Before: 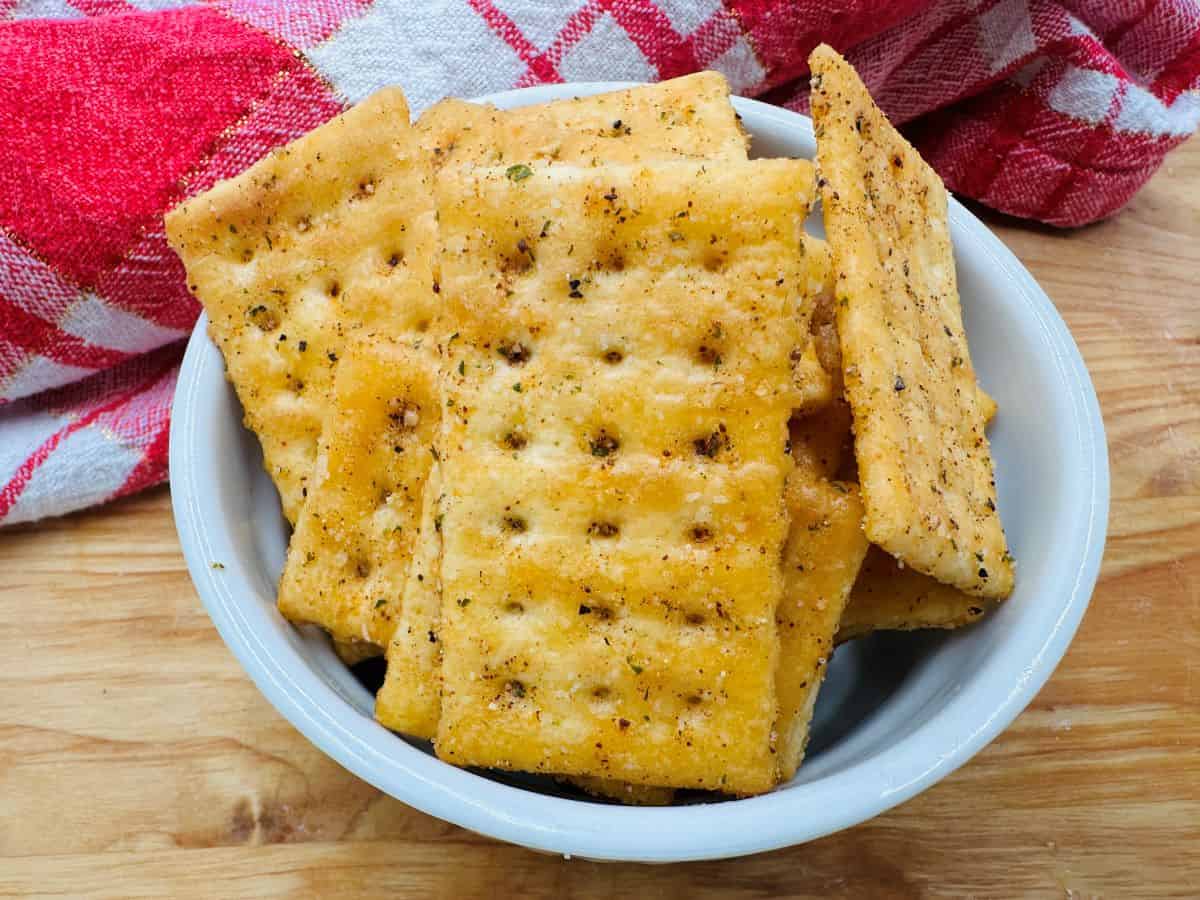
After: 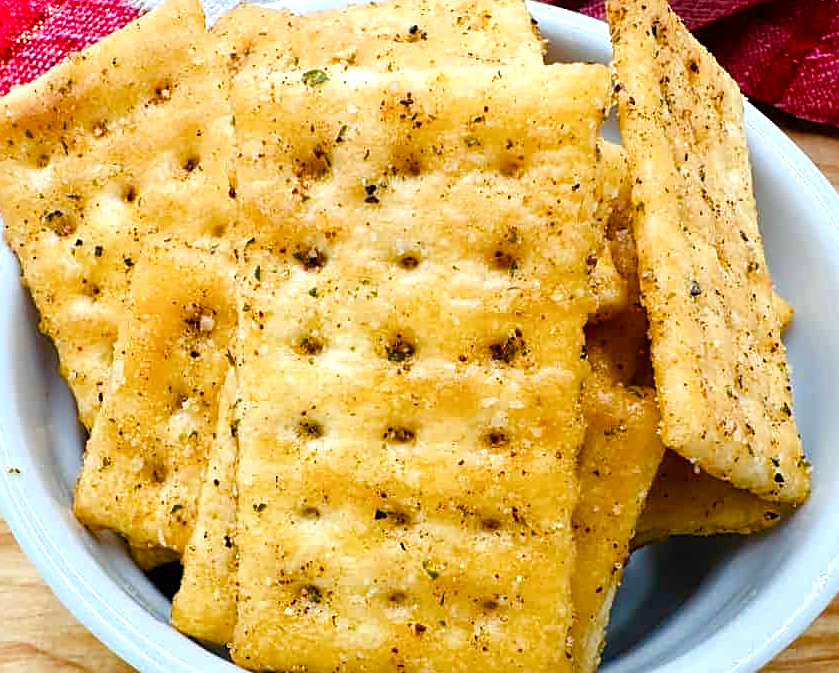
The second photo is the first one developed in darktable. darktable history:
crop and rotate: left 17.046%, top 10.659%, right 12.989%, bottom 14.553%
sharpen: on, module defaults
color balance rgb: perceptual saturation grading › global saturation 25%, perceptual saturation grading › highlights -50%, perceptual saturation grading › shadows 30%, perceptual brilliance grading › global brilliance 12%, global vibrance 20%
